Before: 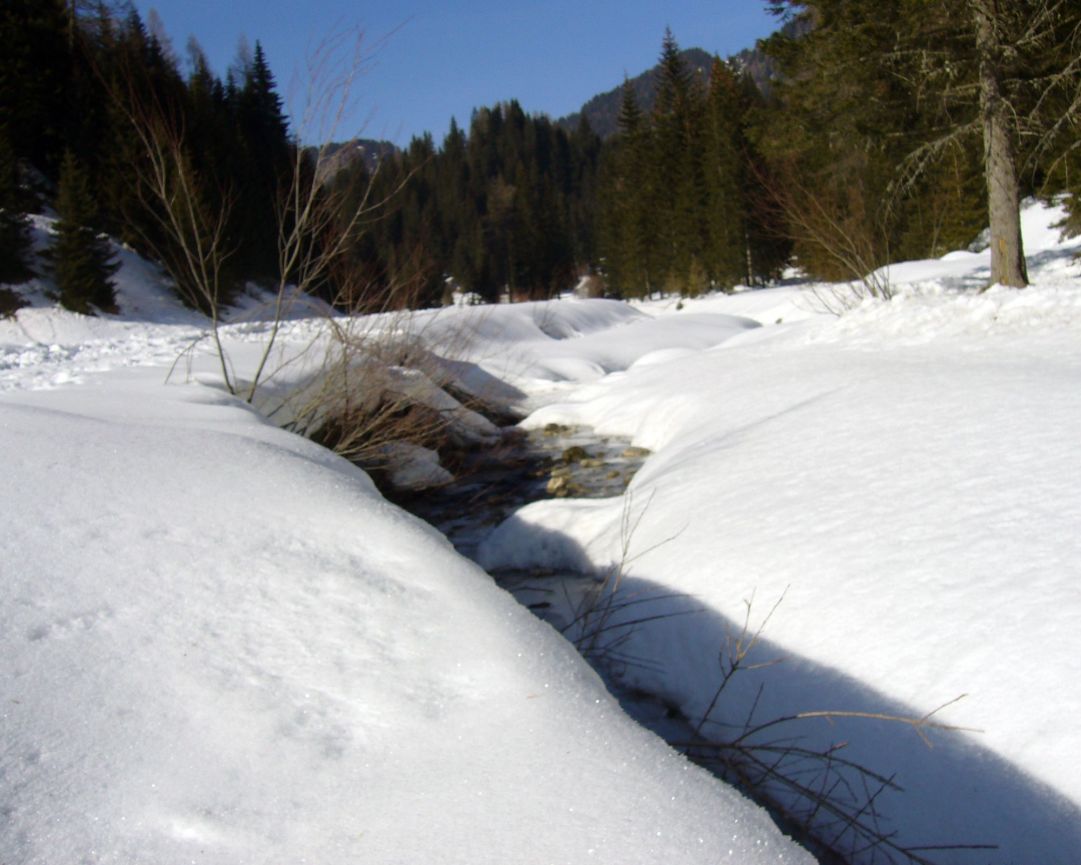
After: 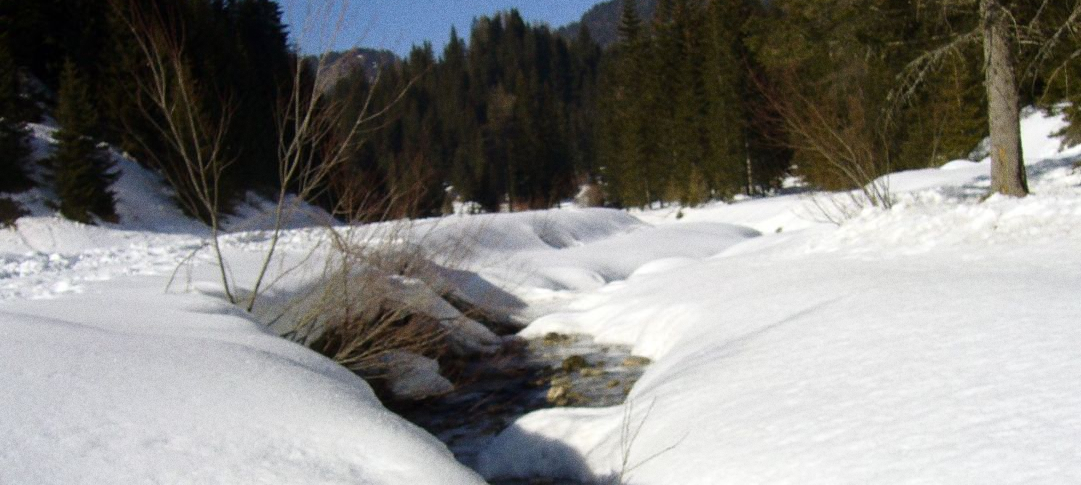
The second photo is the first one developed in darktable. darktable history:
crop and rotate: top 10.605%, bottom 33.274%
grain: coarseness 0.09 ISO
